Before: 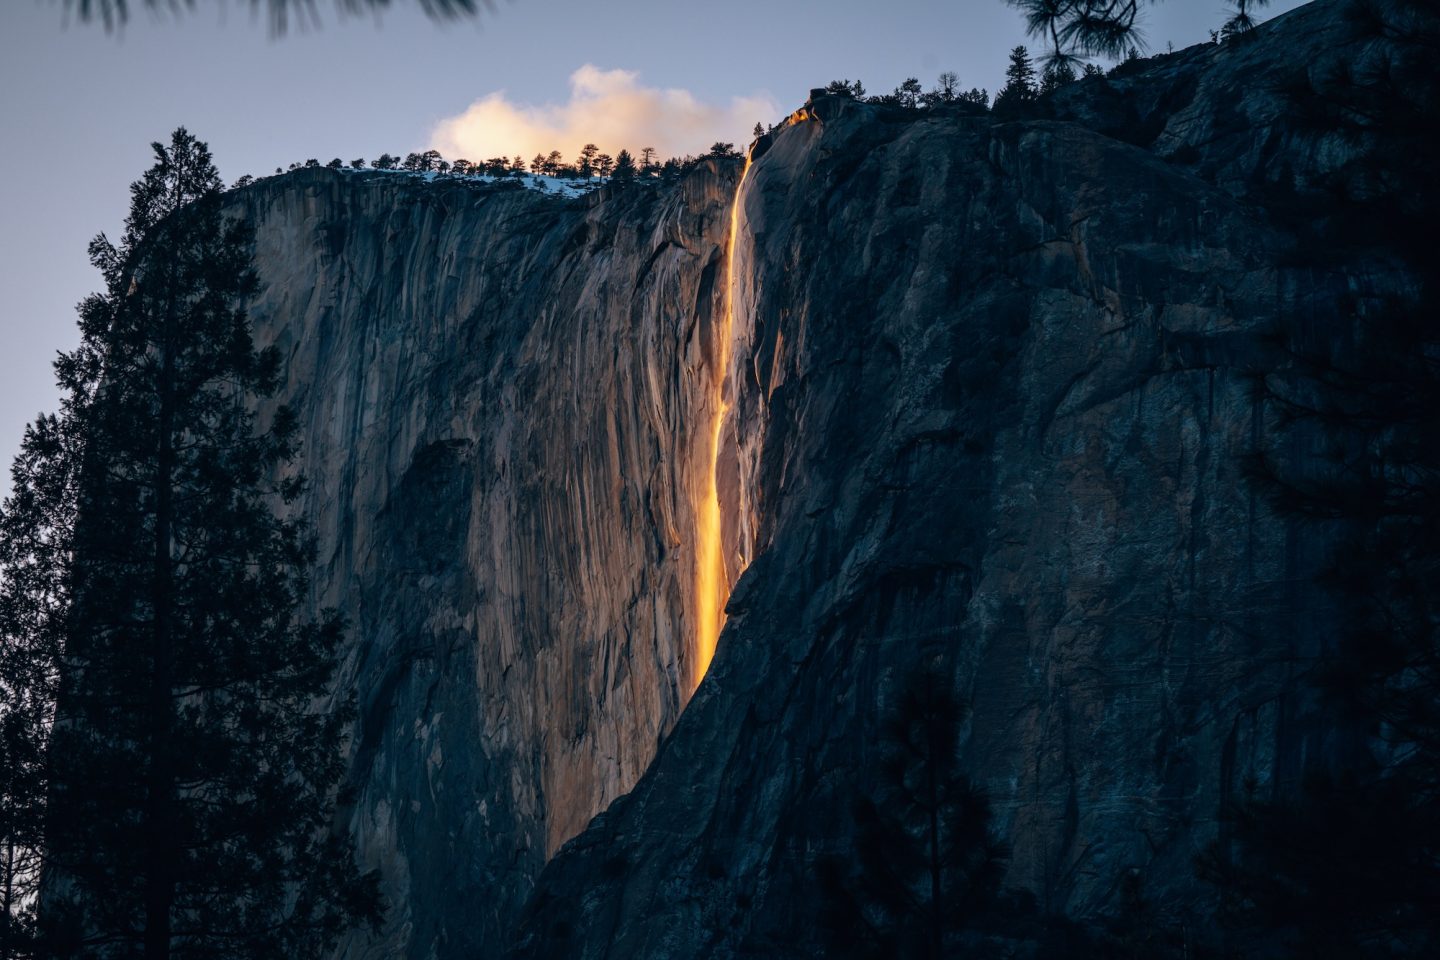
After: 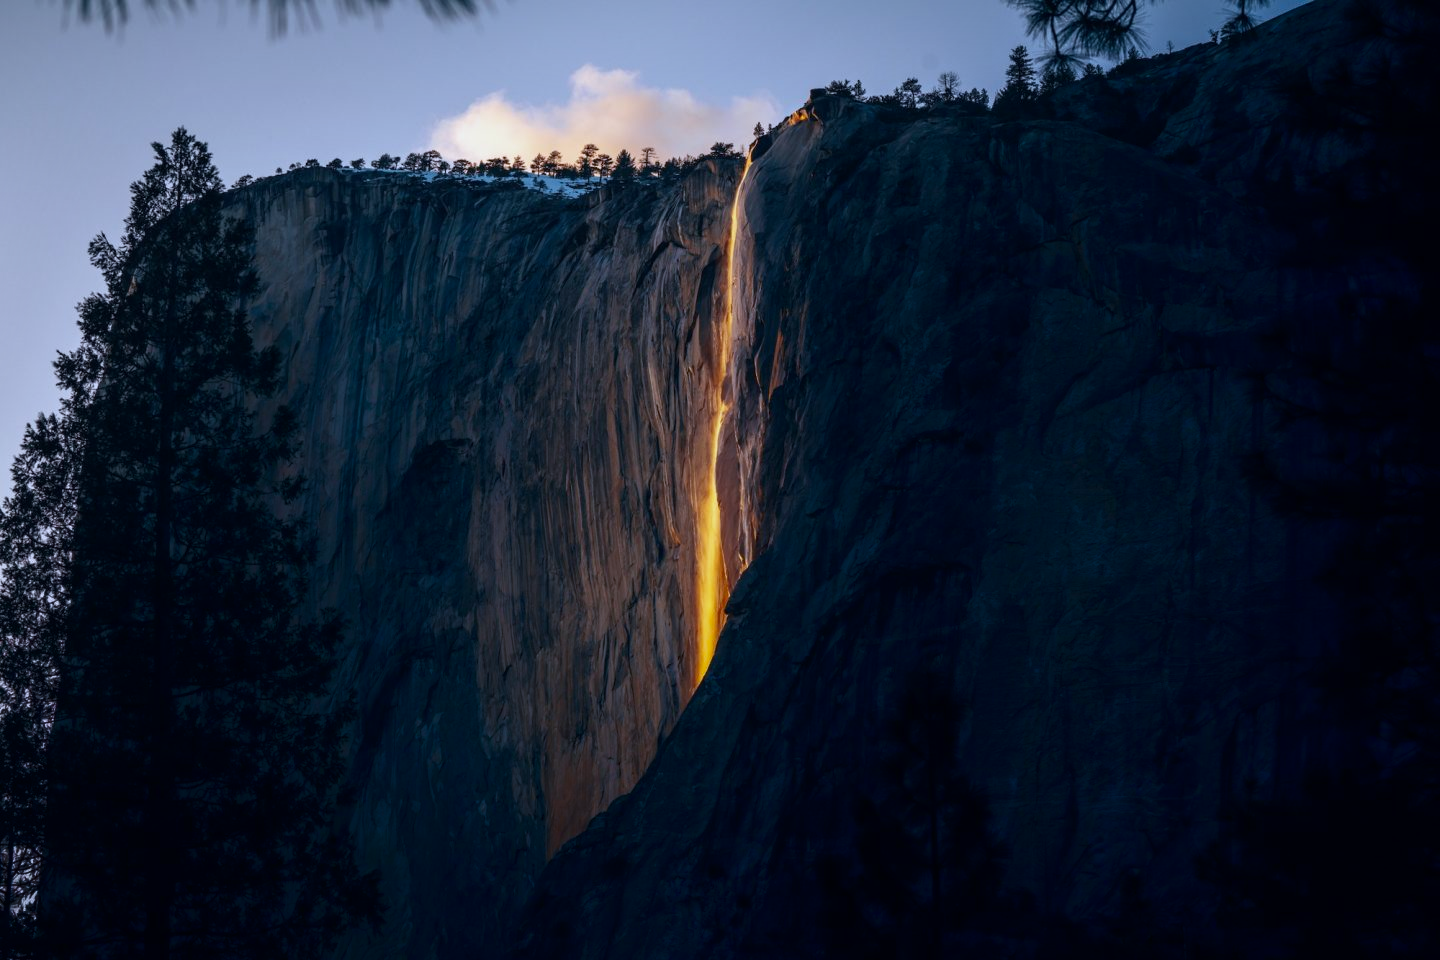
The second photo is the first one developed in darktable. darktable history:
white balance: red 0.954, blue 1.079
shadows and highlights: shadows -54.3, highlights 86.09, soften with gaussian
